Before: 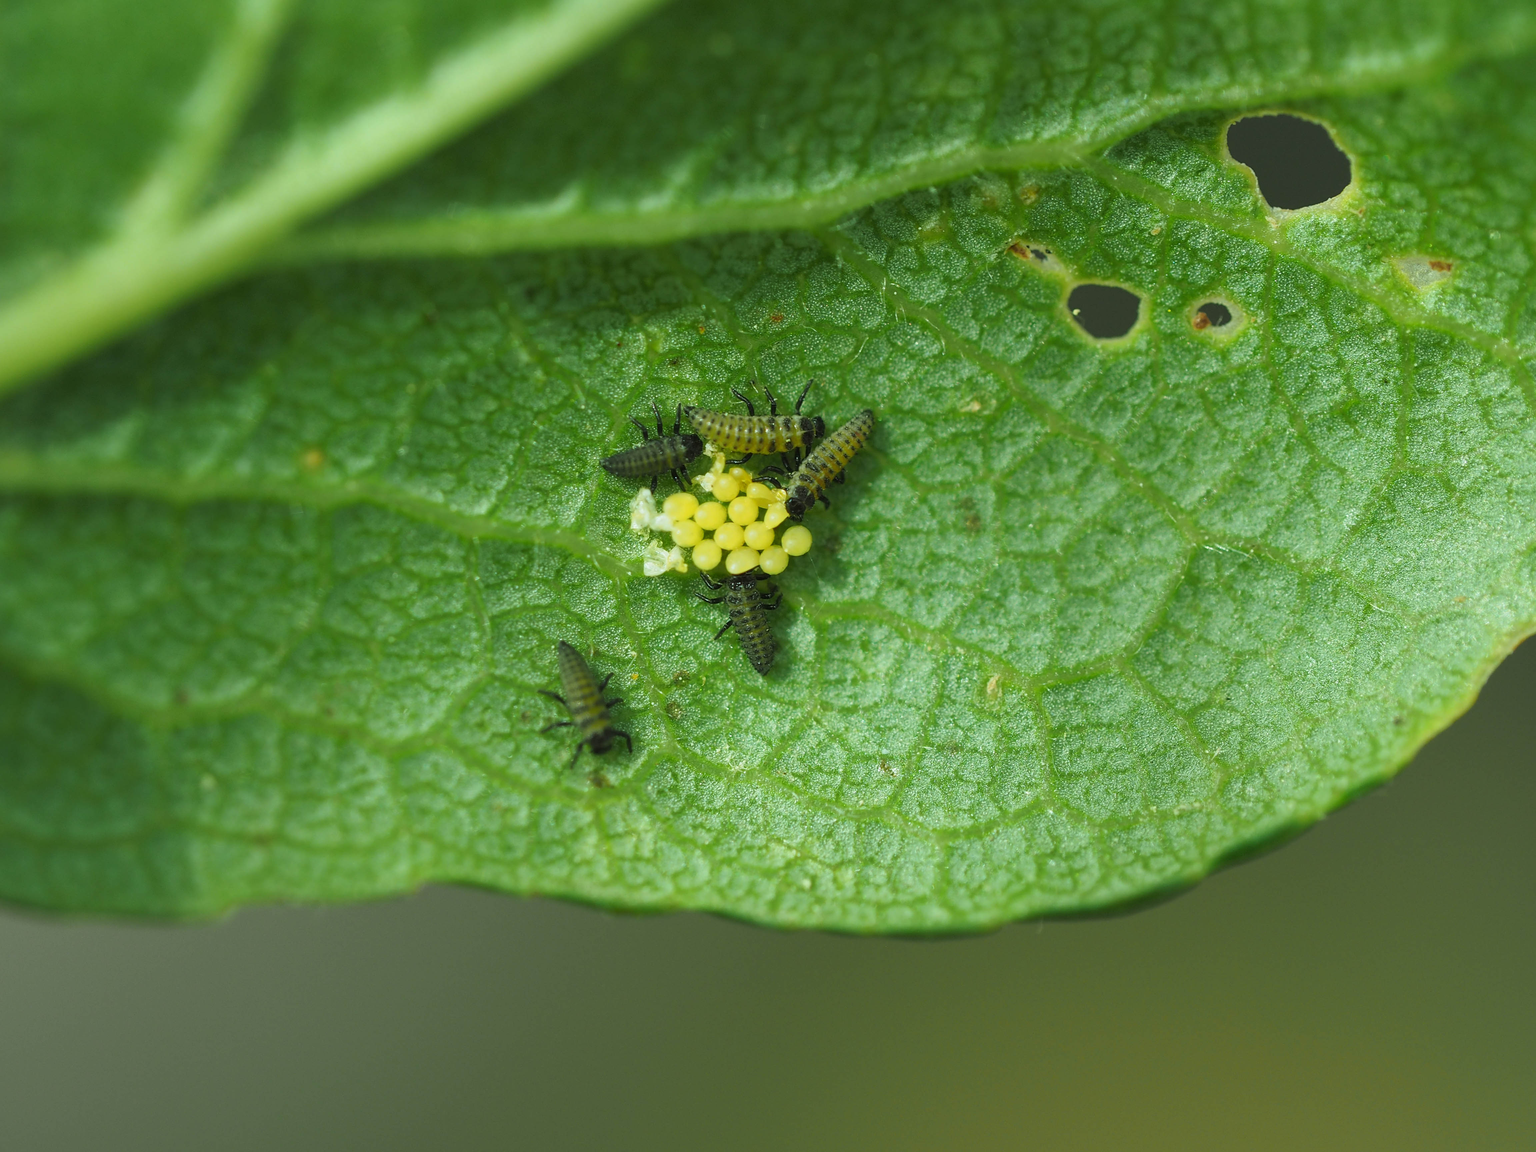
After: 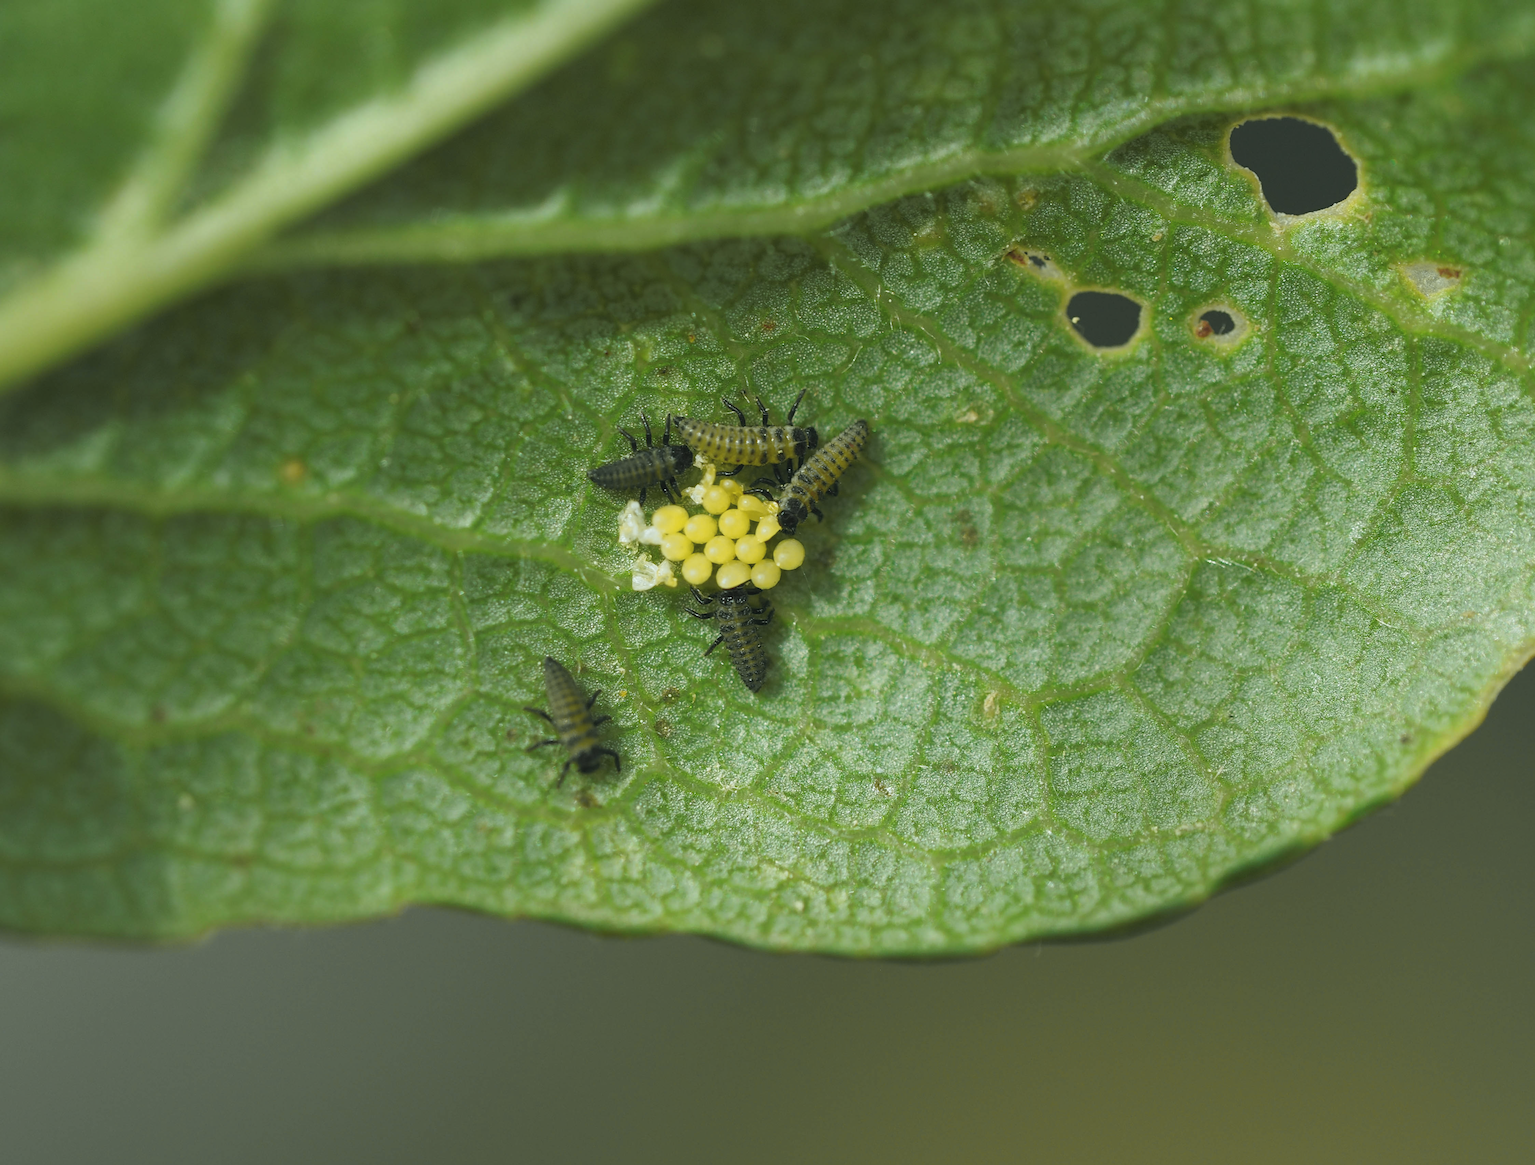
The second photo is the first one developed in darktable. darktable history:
tone curve: curves: ch0 [(0, 0.046) (0.04, 0.074) (0.883, 0.858) (1, 1)]; ch1 [(0, 0) (0.146, 0.159) (0.338, 0.365) (0.417, 0.455) (0.489, 0.486) (0.504, 0.502) (0.529, 0.537) (0.563, 0.567) (1, 1)]; ch2 [(0, 0) (0.307, 0.298) (0.388, 0.375) (0.443, 0.456) (0.485, 0.492) (0.544, 0.525) (1, 1)], color space Lab, independent channels, preserve colors none
crop and rotate: left 1.774%, right 0.633%, bottom 1.28%
